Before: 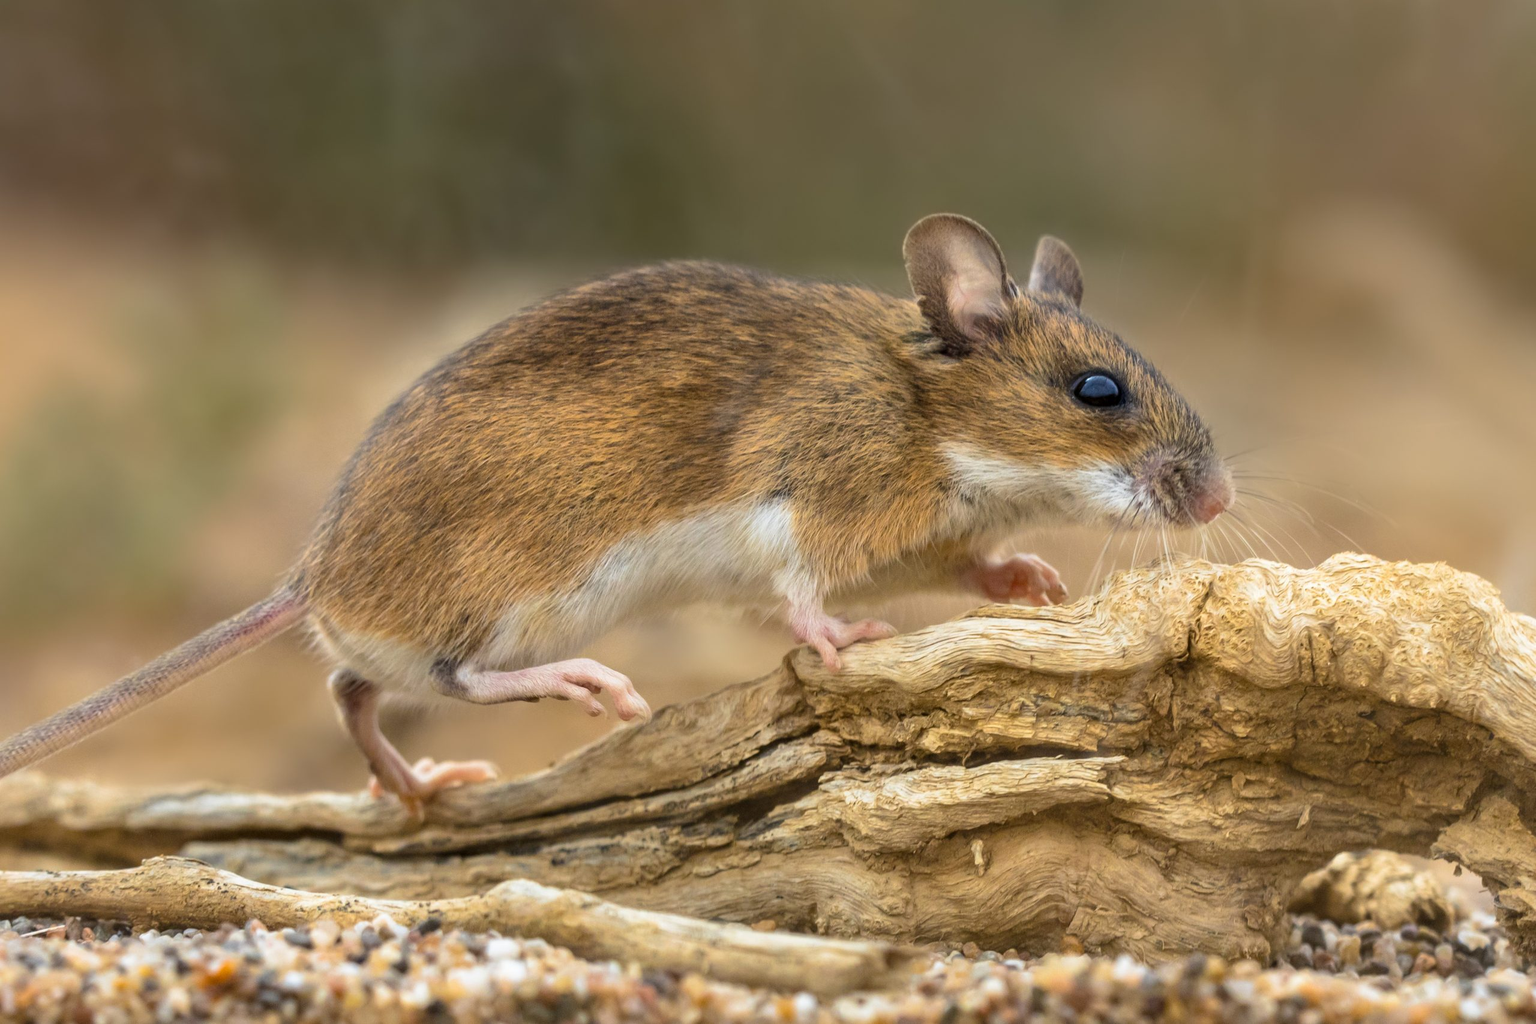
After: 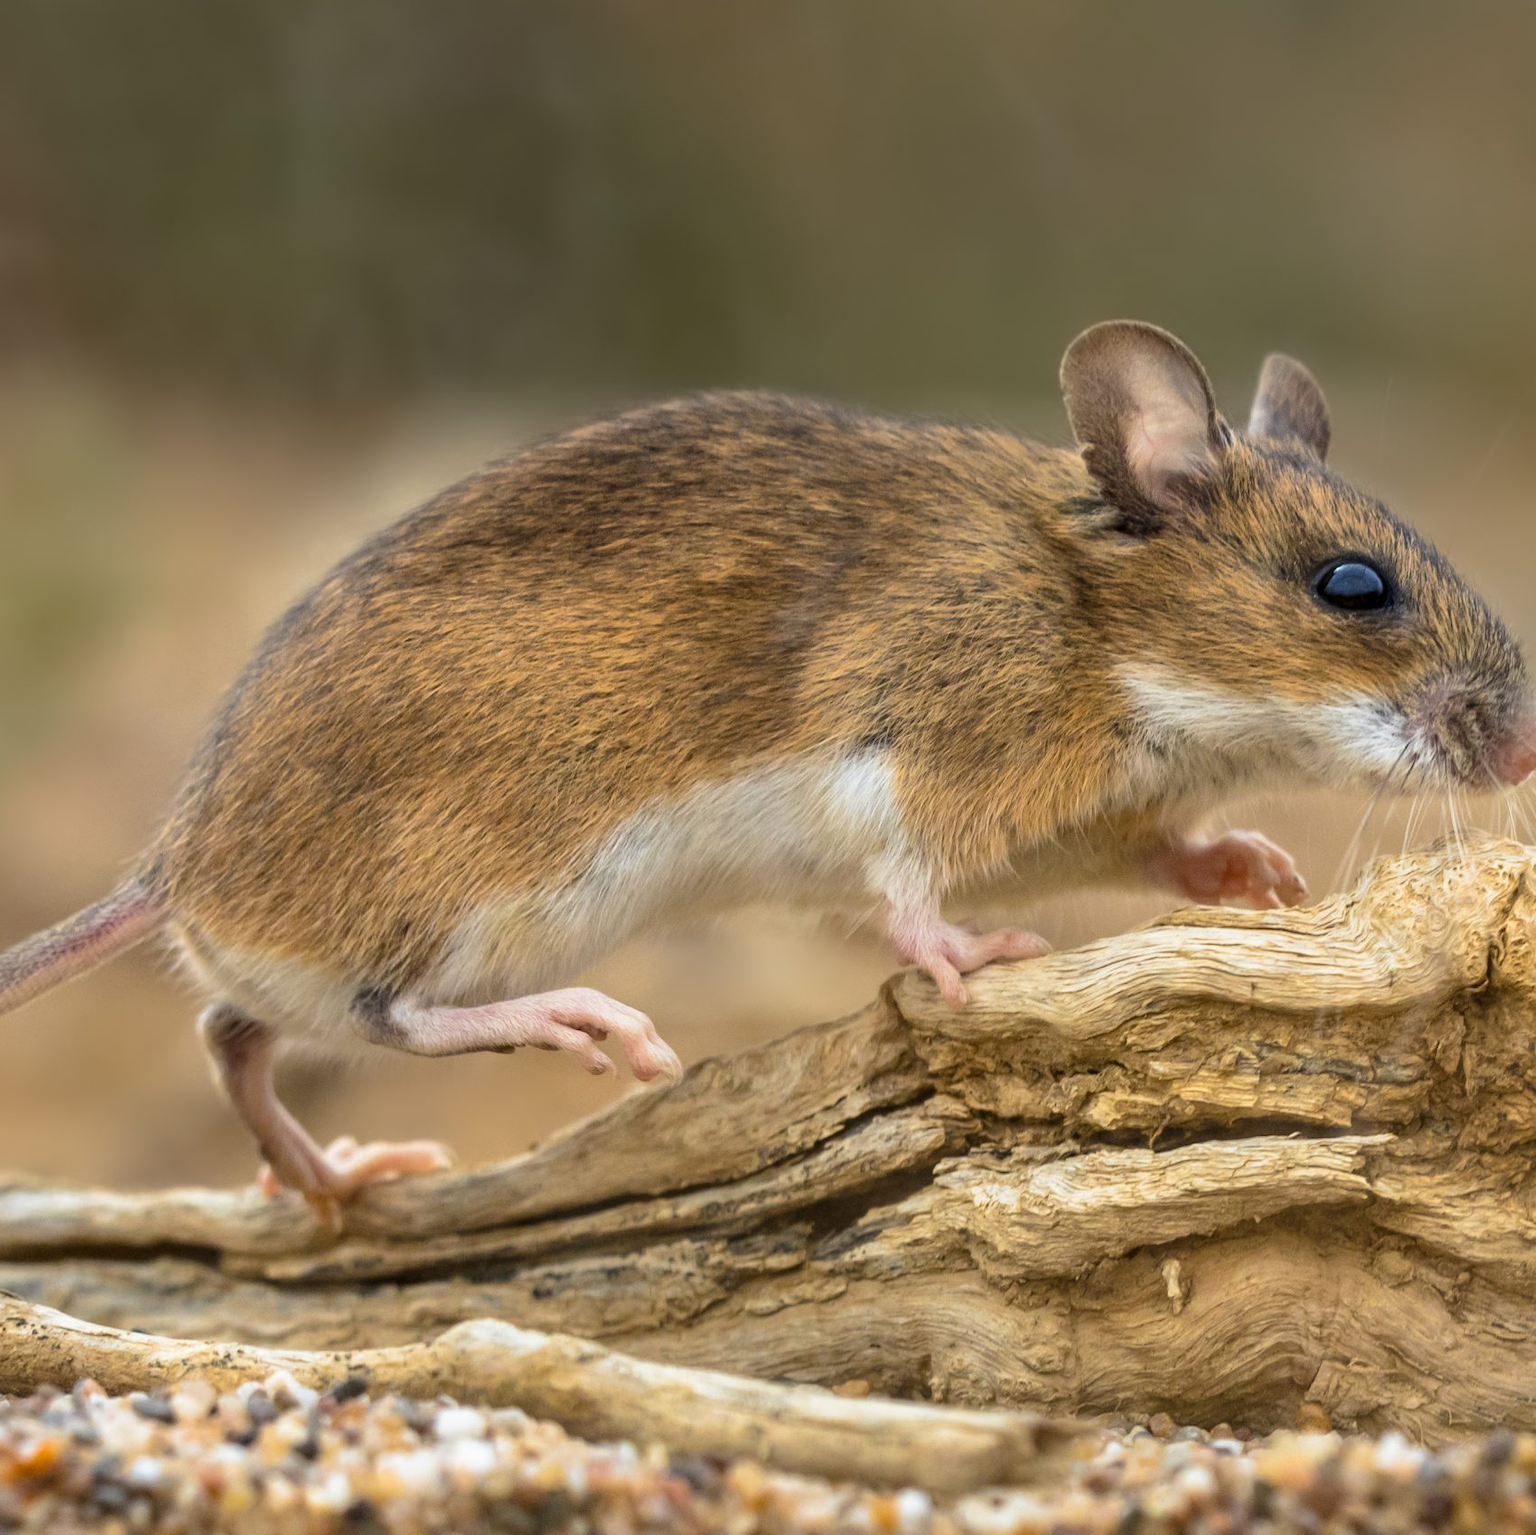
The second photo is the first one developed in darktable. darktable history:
crop and rotate: left 12.774%, right 20.524%
